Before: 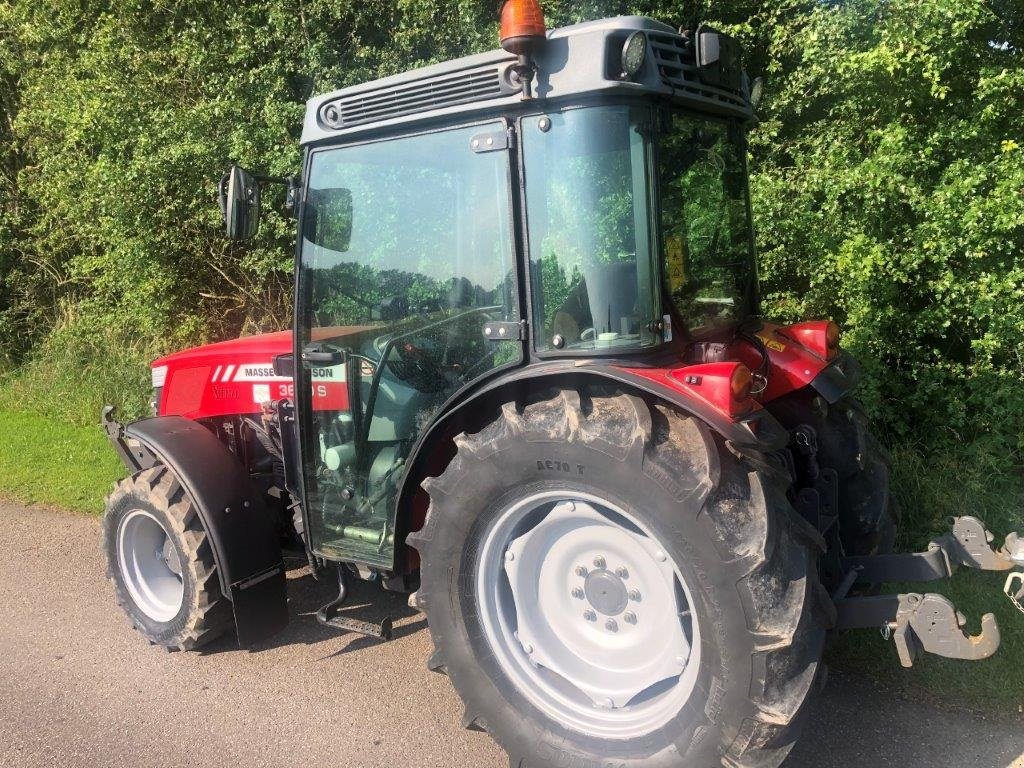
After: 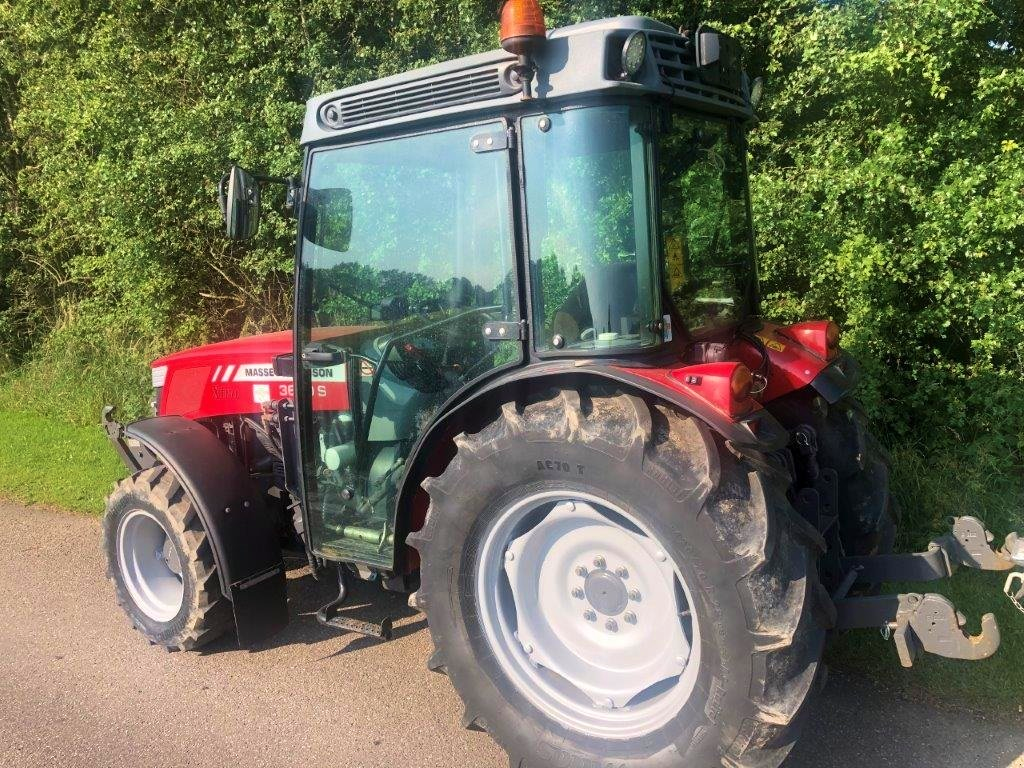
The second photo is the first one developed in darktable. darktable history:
velvia: strength 26.87%
